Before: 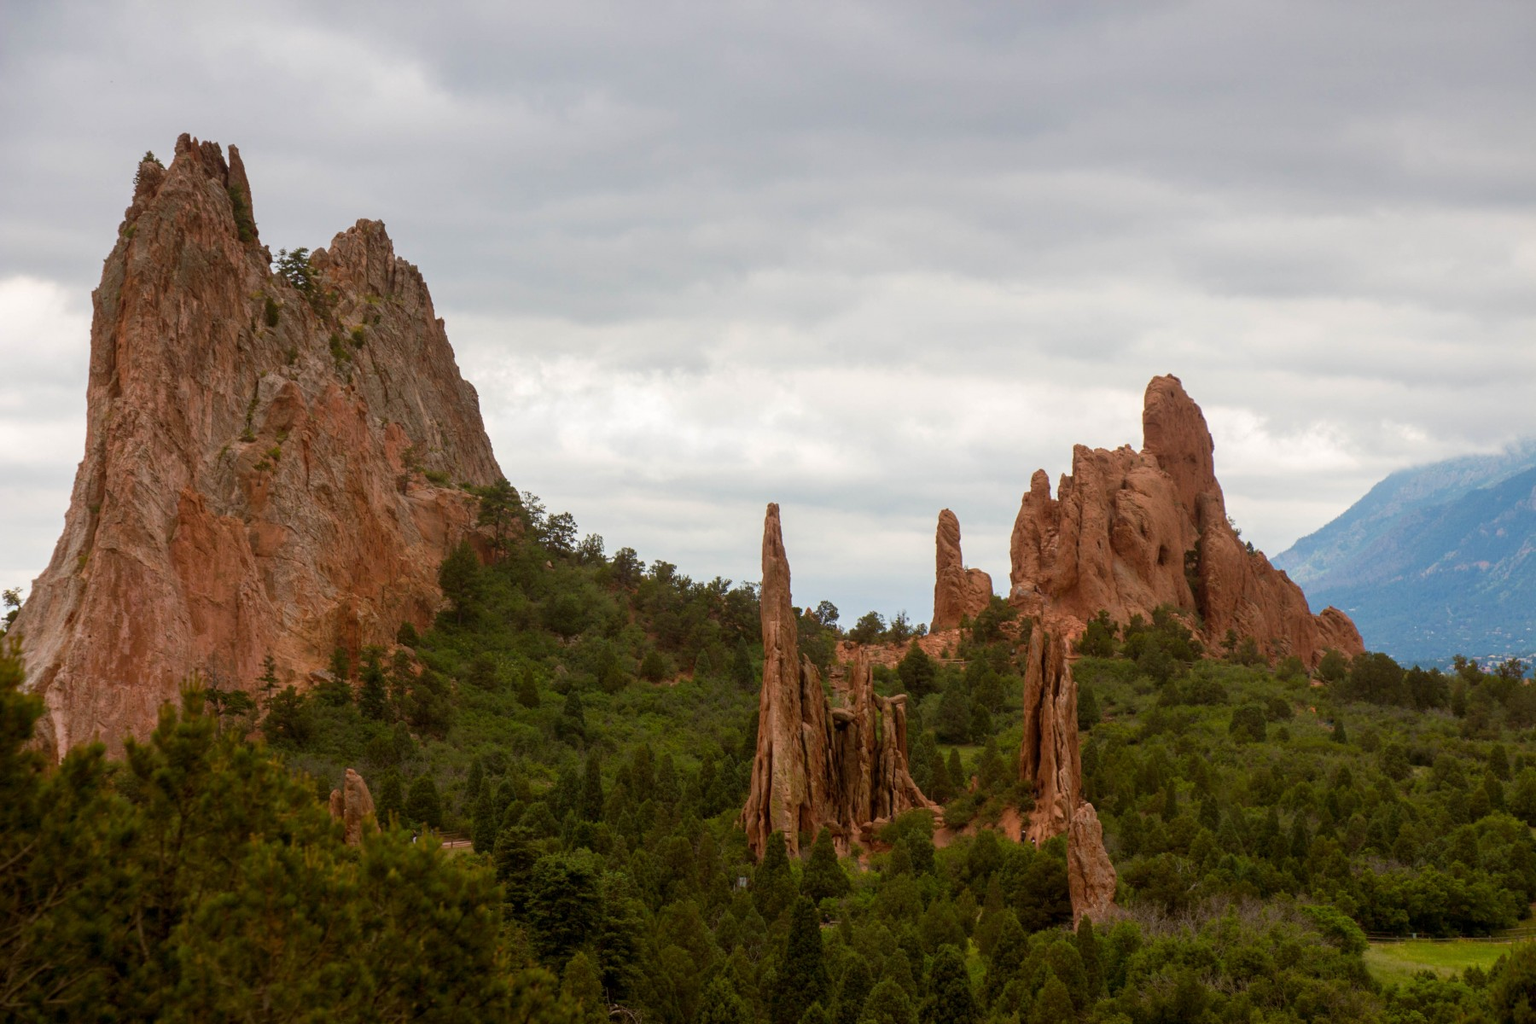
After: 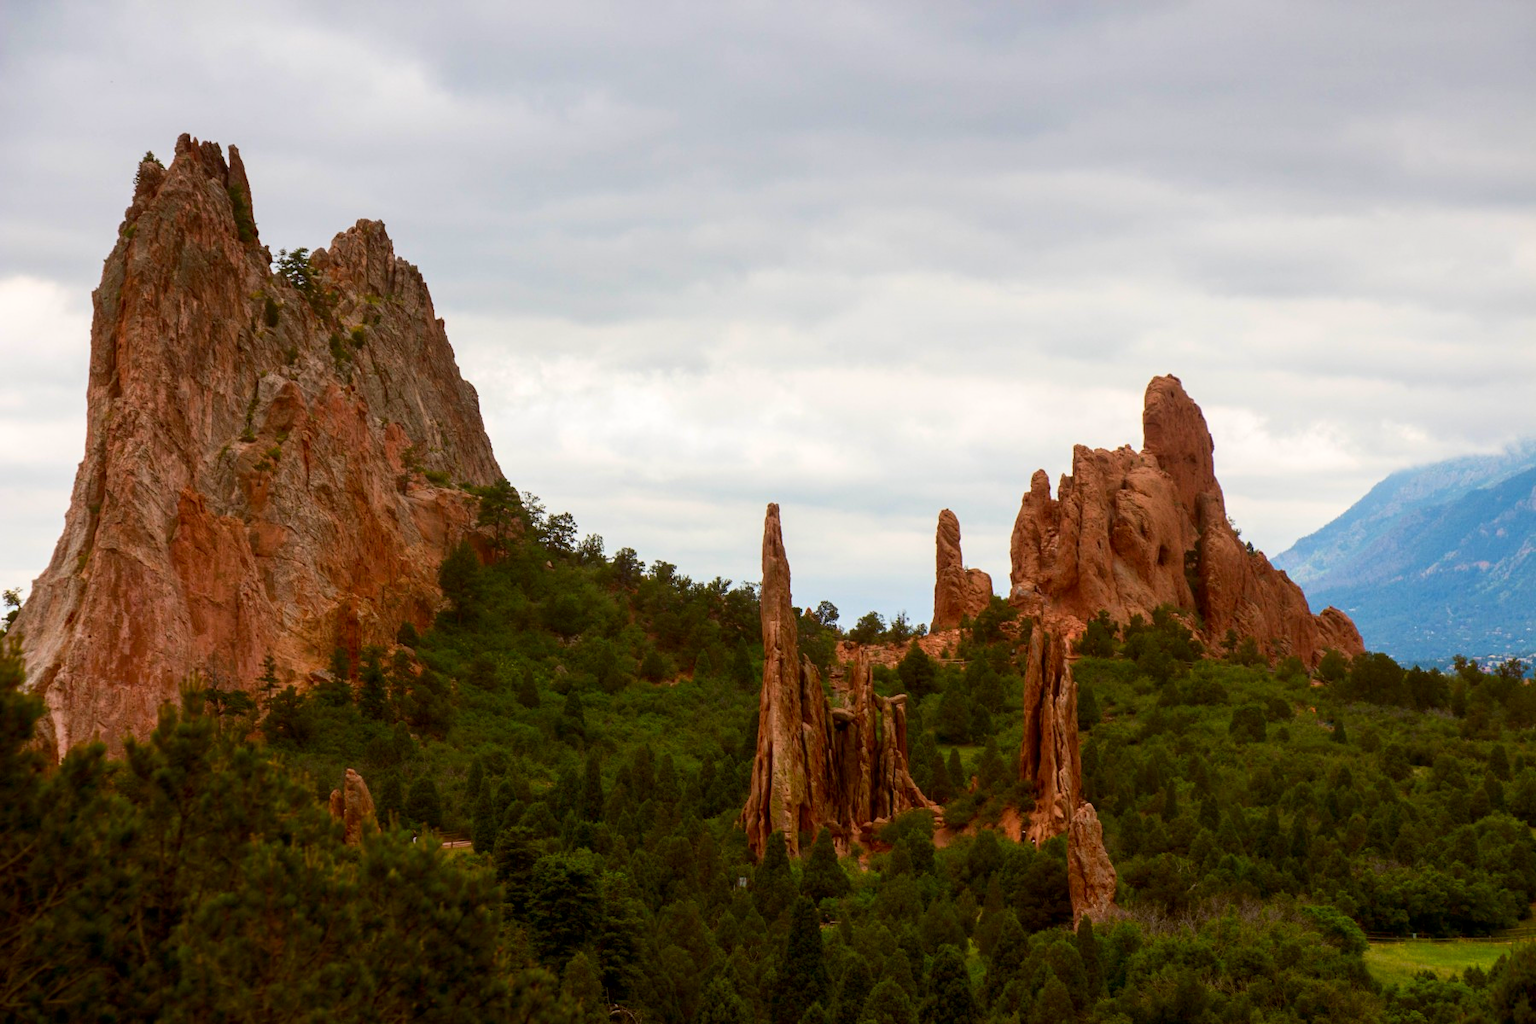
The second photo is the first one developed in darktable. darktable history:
contrast brightness saturation: contrast 0.181, saturation 0.298
exposure: black level correction 0.001, exposure 0.017 EV, compensate exposure bias true, compensate highlight preservation false
